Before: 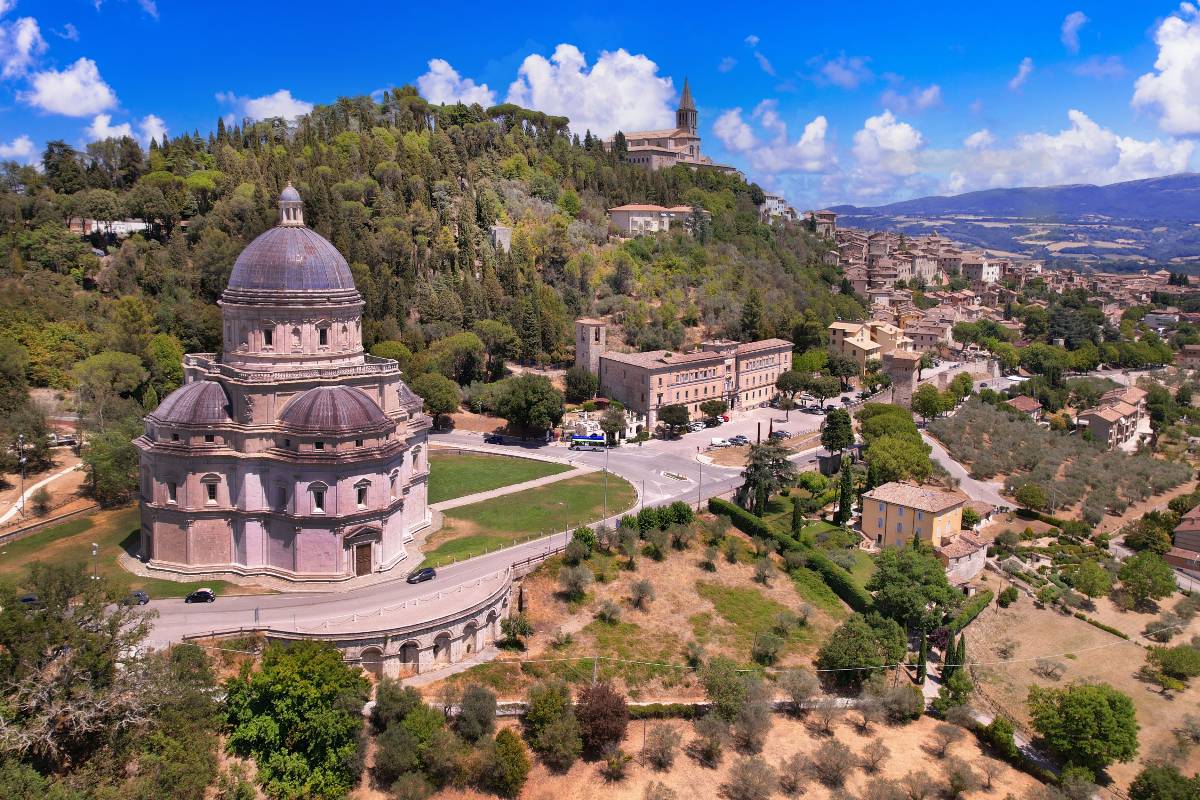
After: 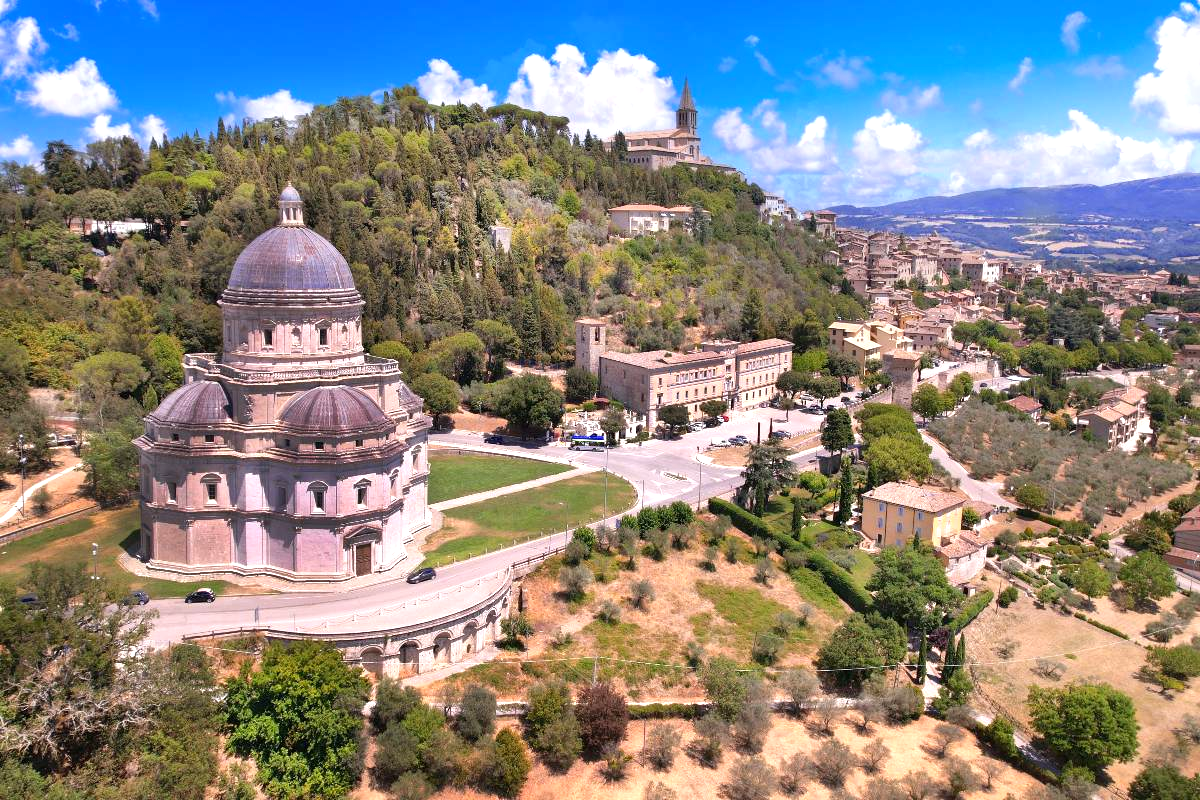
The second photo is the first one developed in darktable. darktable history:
exposure: exposure 0.602 EV, compensate exposure bias true, compensate highlight preservation false
